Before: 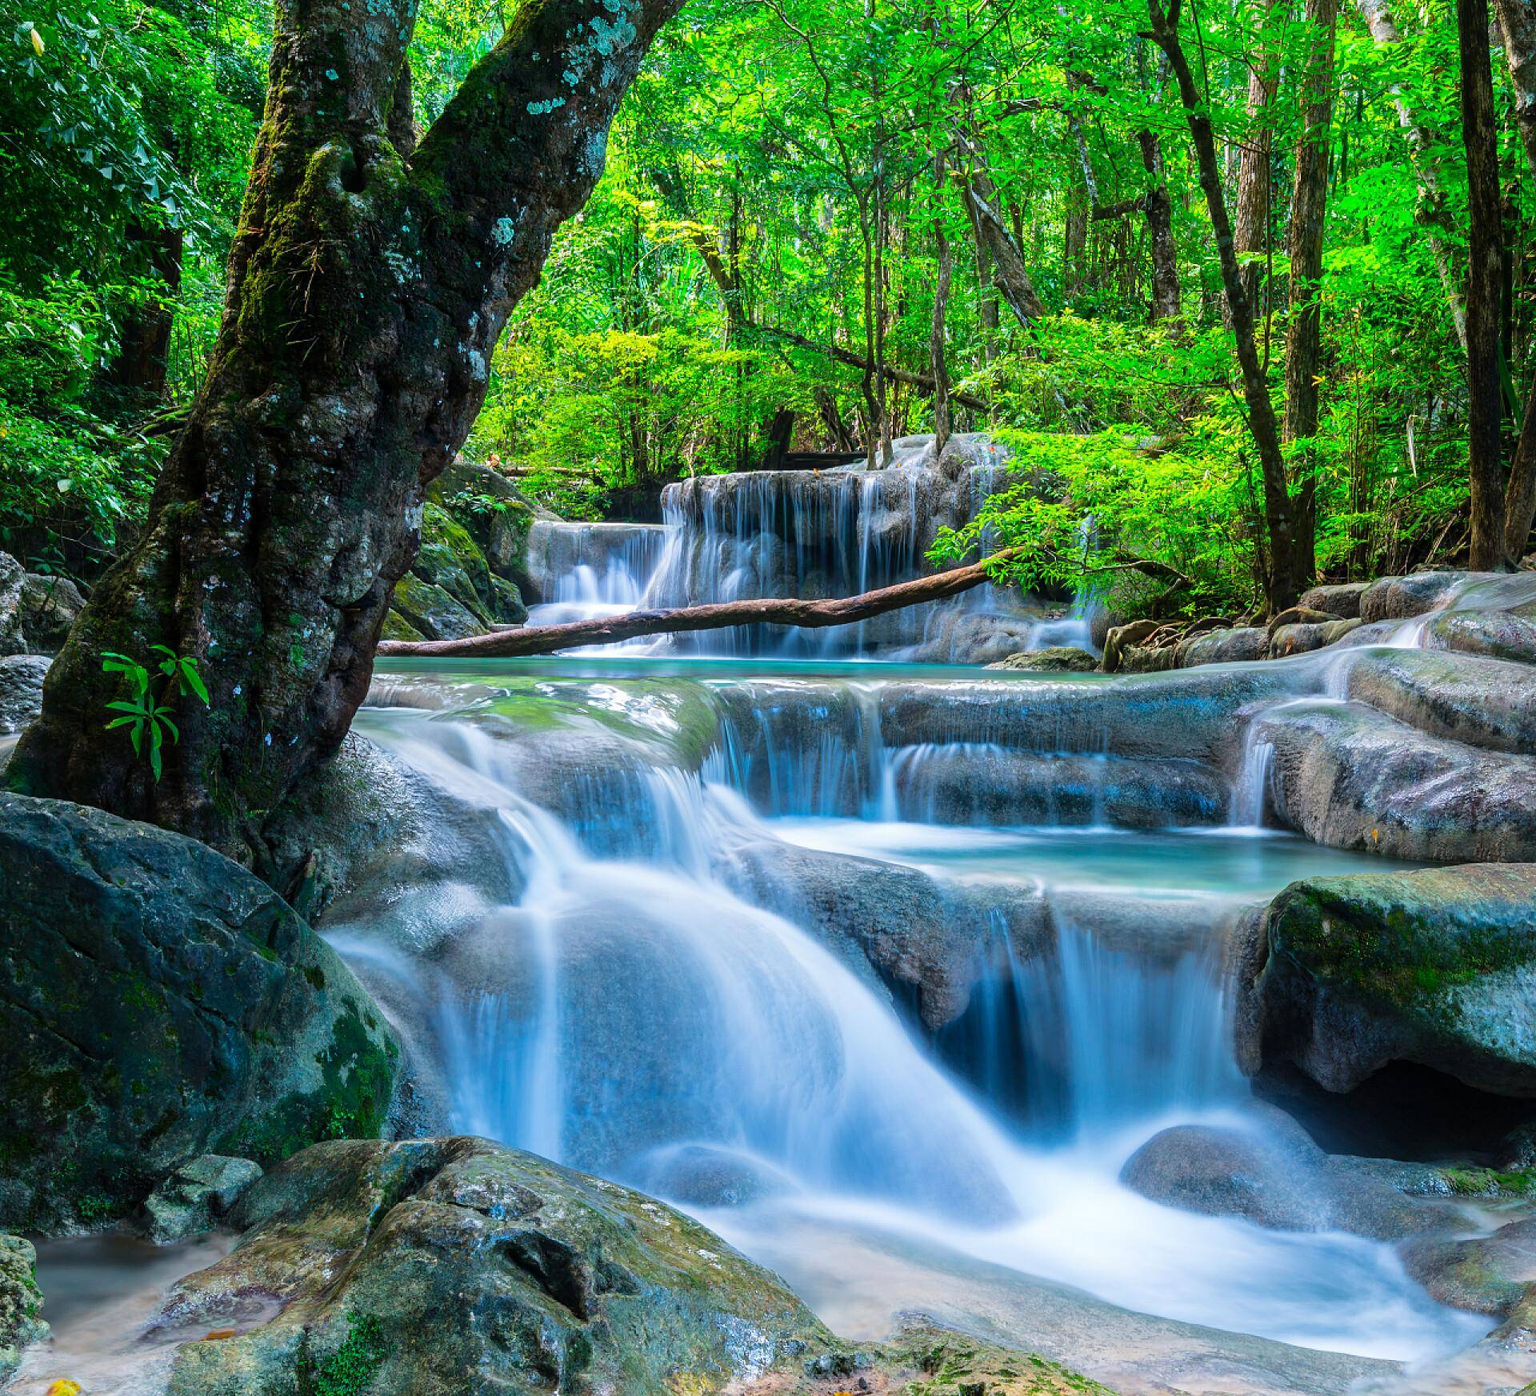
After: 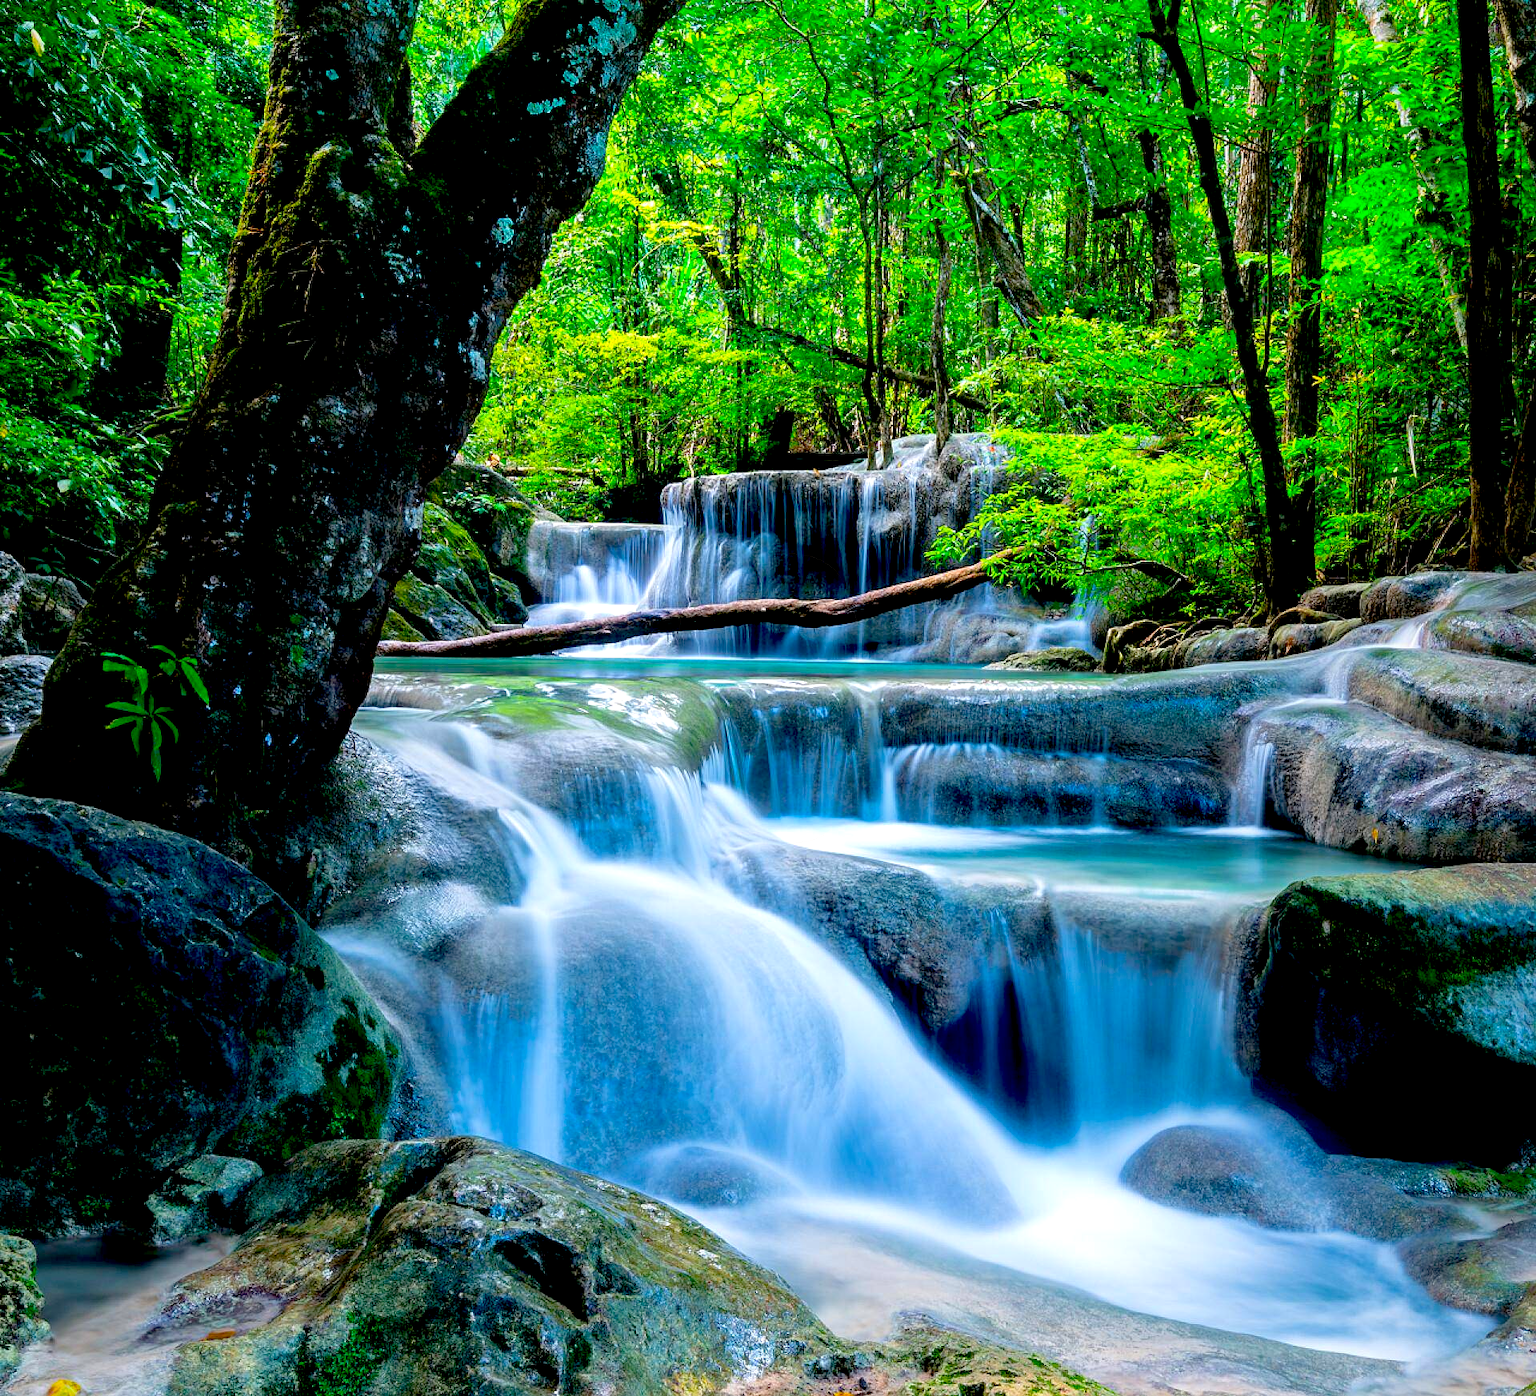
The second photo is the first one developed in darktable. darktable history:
exposure: black level correction 0.032, exposure 0.327 EV, compensate exposure bias true, compensate highlight preservation false
vignetting: fall-off start 18.79%, fall-off radius 137.02%, brightness -0.236, saturation 0.14, width/height ratio 0.625, shape 0.589, unbound false
